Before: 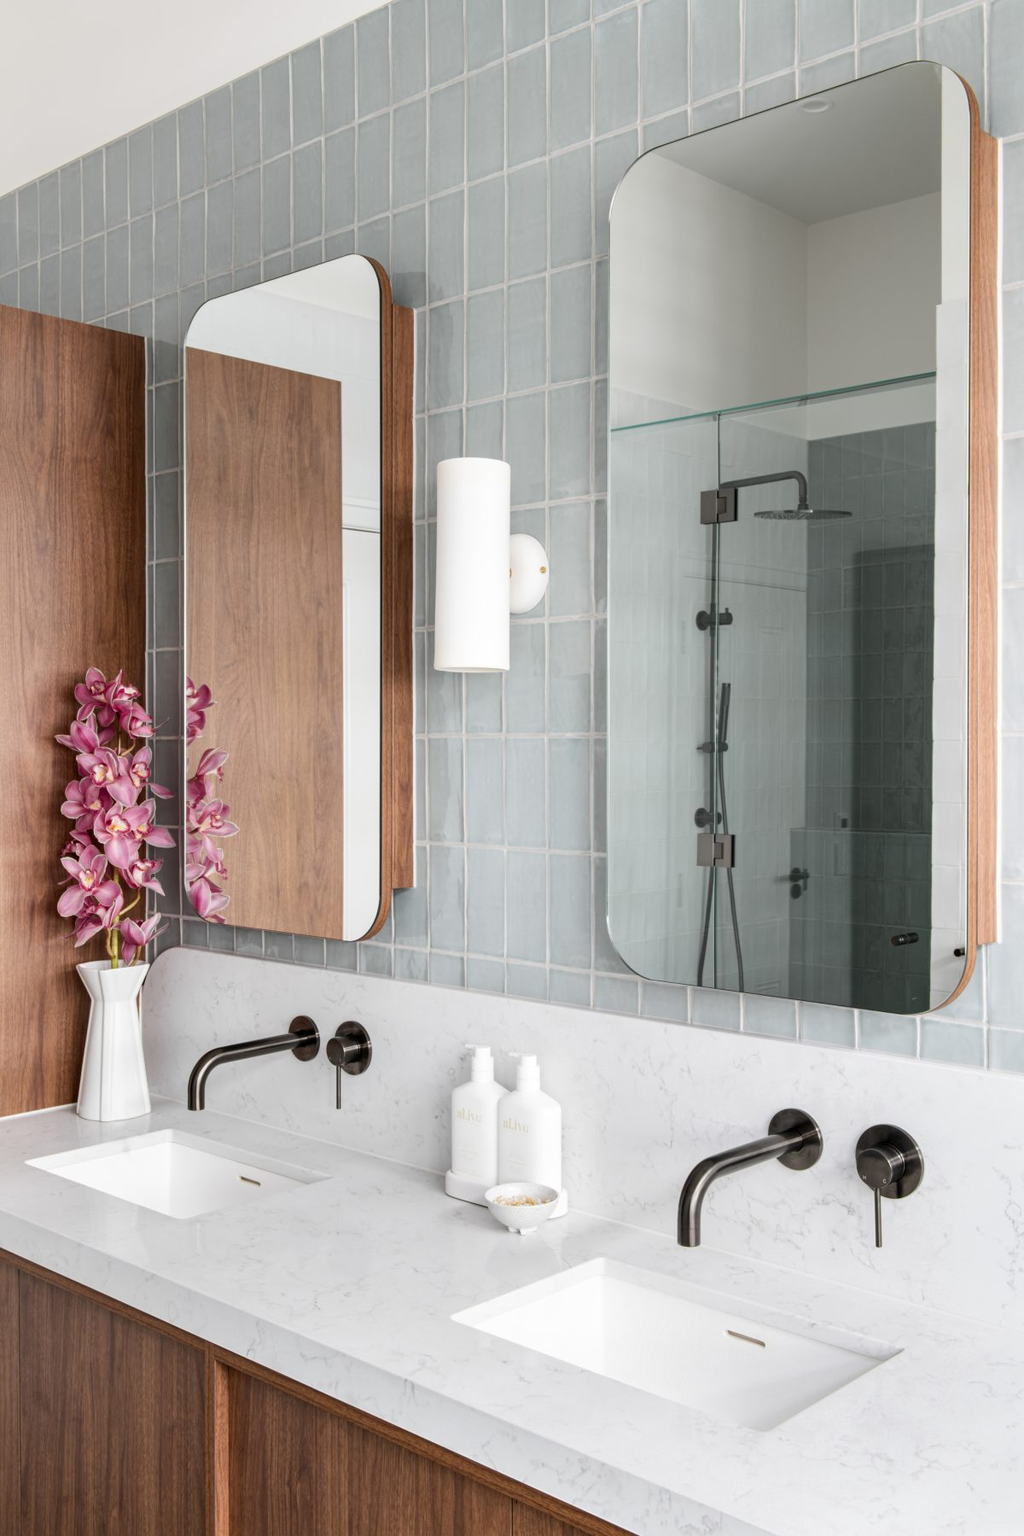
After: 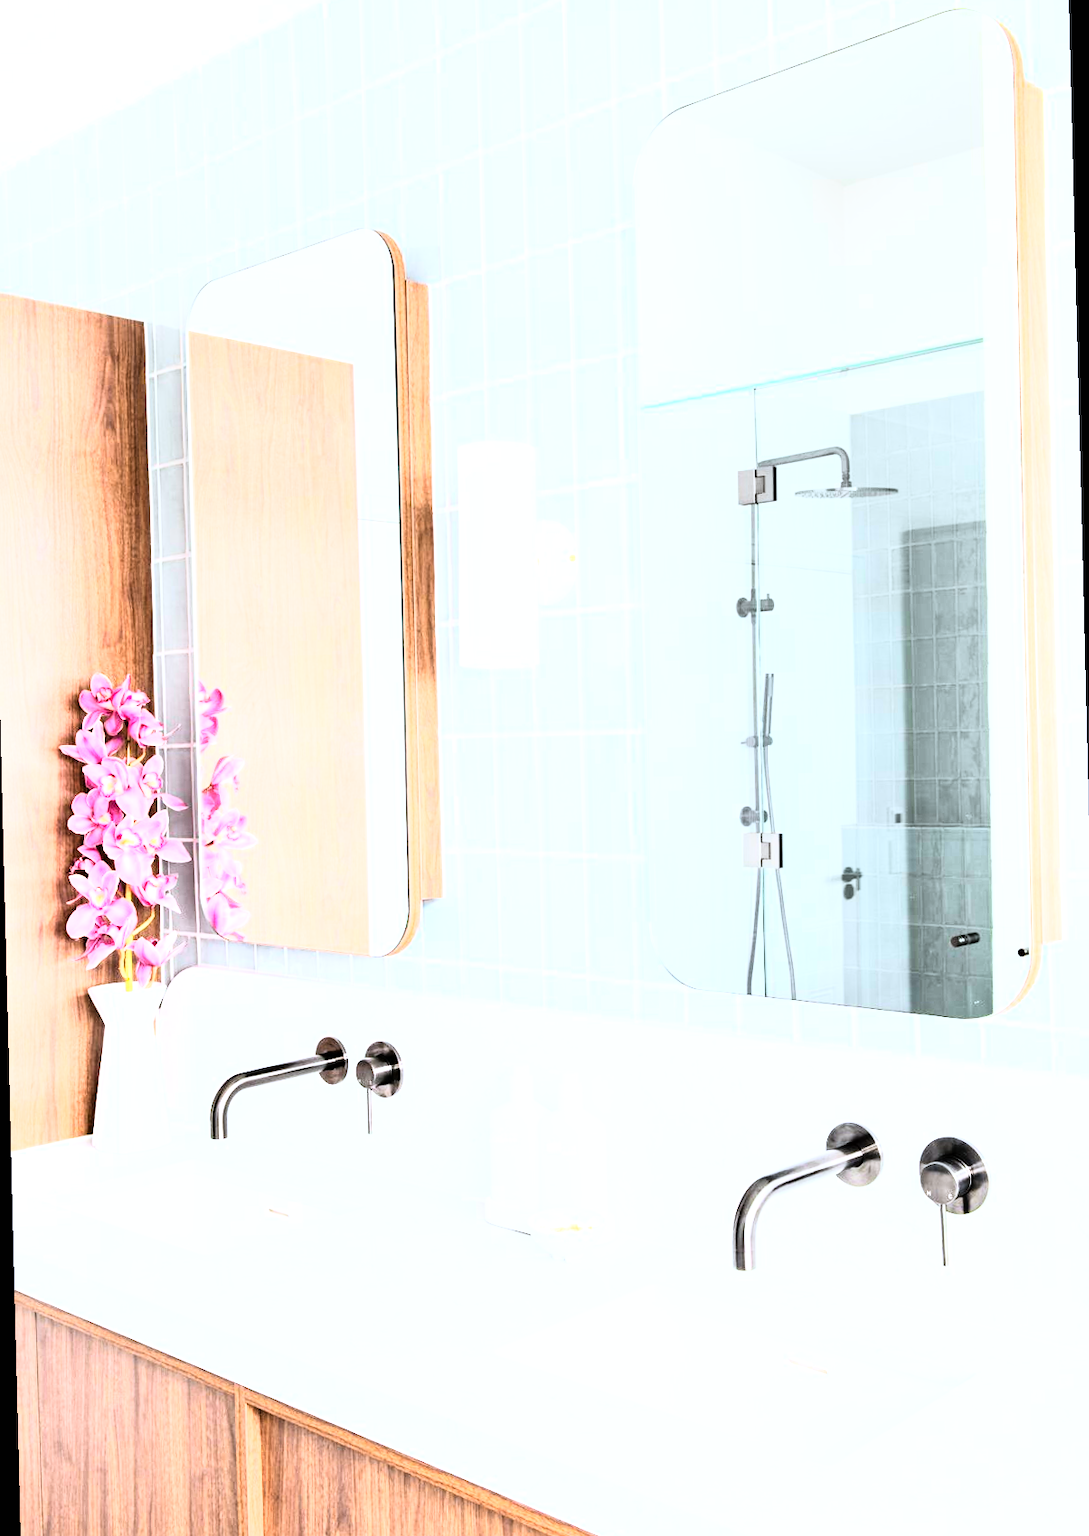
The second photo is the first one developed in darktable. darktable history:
white balance: red 0.954, blue 1.079
rotate and perspective: rotation -1.42°, crop left 0.016, crop right 0.984, crop top 0.035, crop bottom 0.965
exposure: black level correction 0, exposure 1.675 EV, compensate exposure bias true, compensate highlight preservation false
rgb curve: curves: ch0 [(0, 0) (0.21, 0.15) (0.24, 0.21) (0.5, 0.75) (0.75, 0.96) (0.89, 0.99) (1, 1)]; ch1 [(0, 0.02) (0.21, 0.13) (0.25, 0.2) (0.5, 0.67) (0.75, 0.9) (0.89, 0.97) (1, 1)]; ch2 [(0, 0.02) (0.21, 0.13) (0.25, 0.2) (0.5, 0.67) (0.75, 0.9) (0.89, 0.97) (1, 1)], compensate middle gray true
